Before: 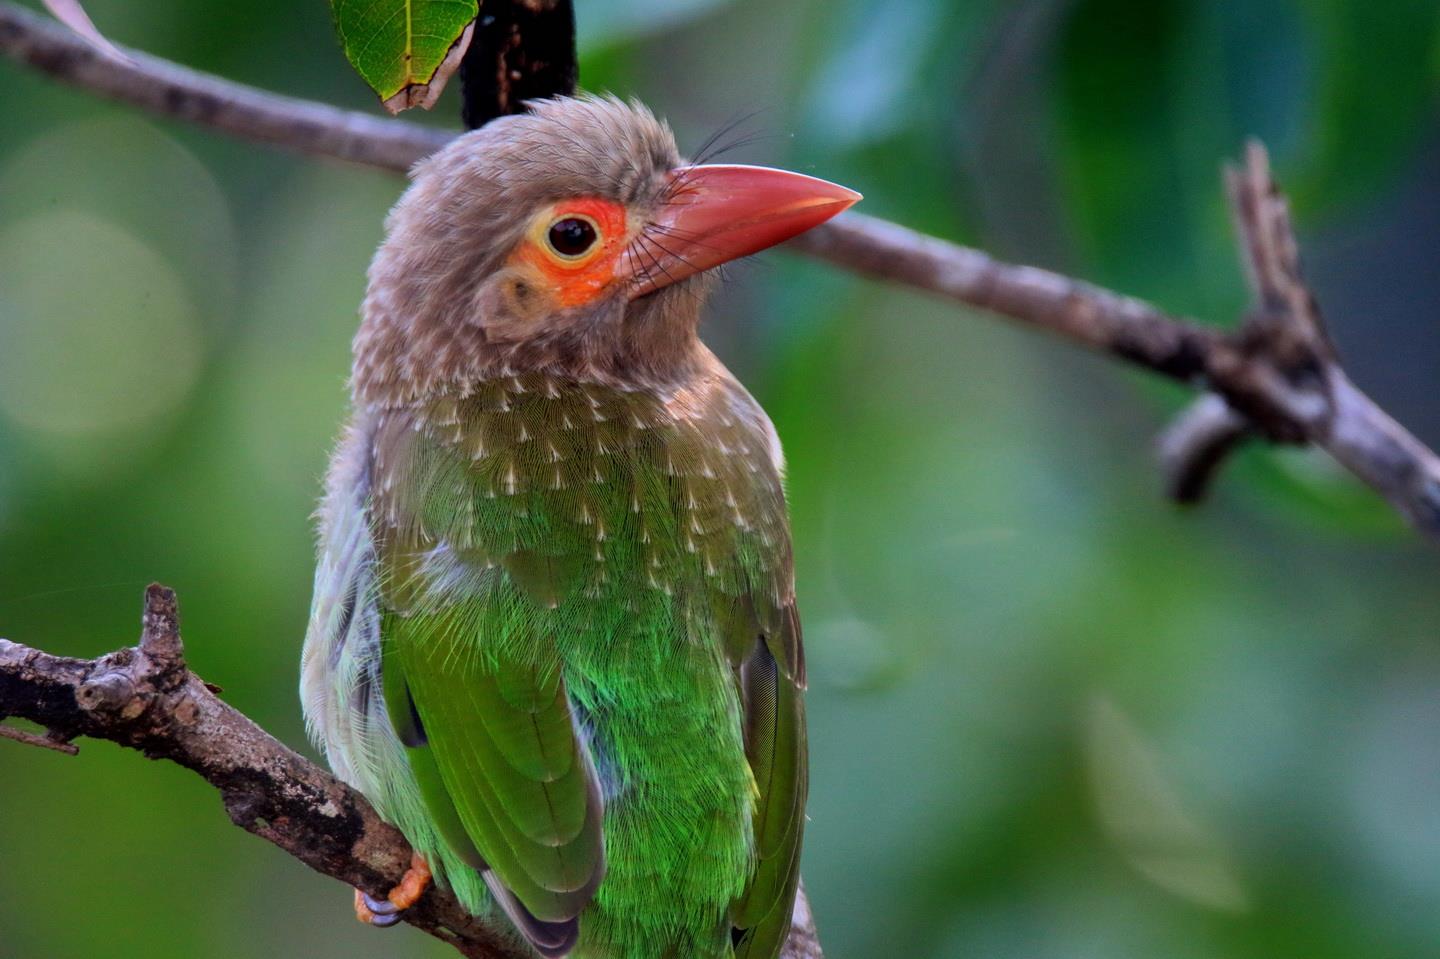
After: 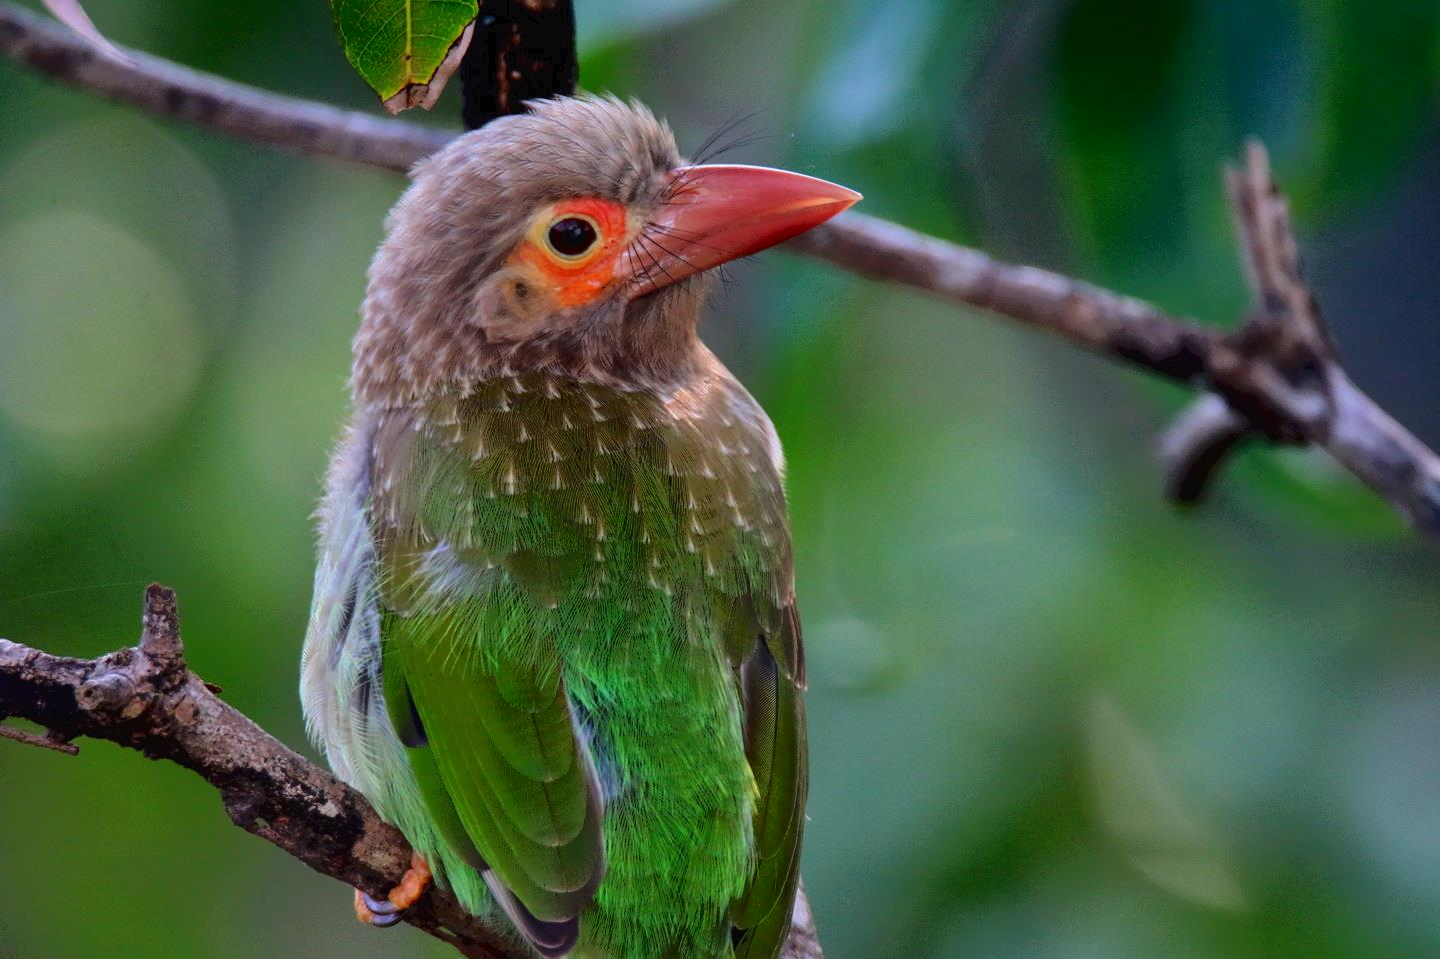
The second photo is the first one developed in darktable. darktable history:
tone curve: curves: ch0 [(0, 0) (0.003, 0.026) (0.011, 0.024) (0.025, 0.022) (0.044, 0.031) (0.069, 0.067) (0.1, 0.094) (0.136, 0.102) (0.177, 0.14) (0.224, 0.189) (0.277, 0.238) (0.335, 0.325) (0.399, 0.379) (0.468, 0.453) (0.543, 0.528) (0.623, 0.609) (0.709, 0.695) (0.801, 0.793) (0.898, 0.898) (1, 1)], color space Lab, independent channels, preserve colors none
